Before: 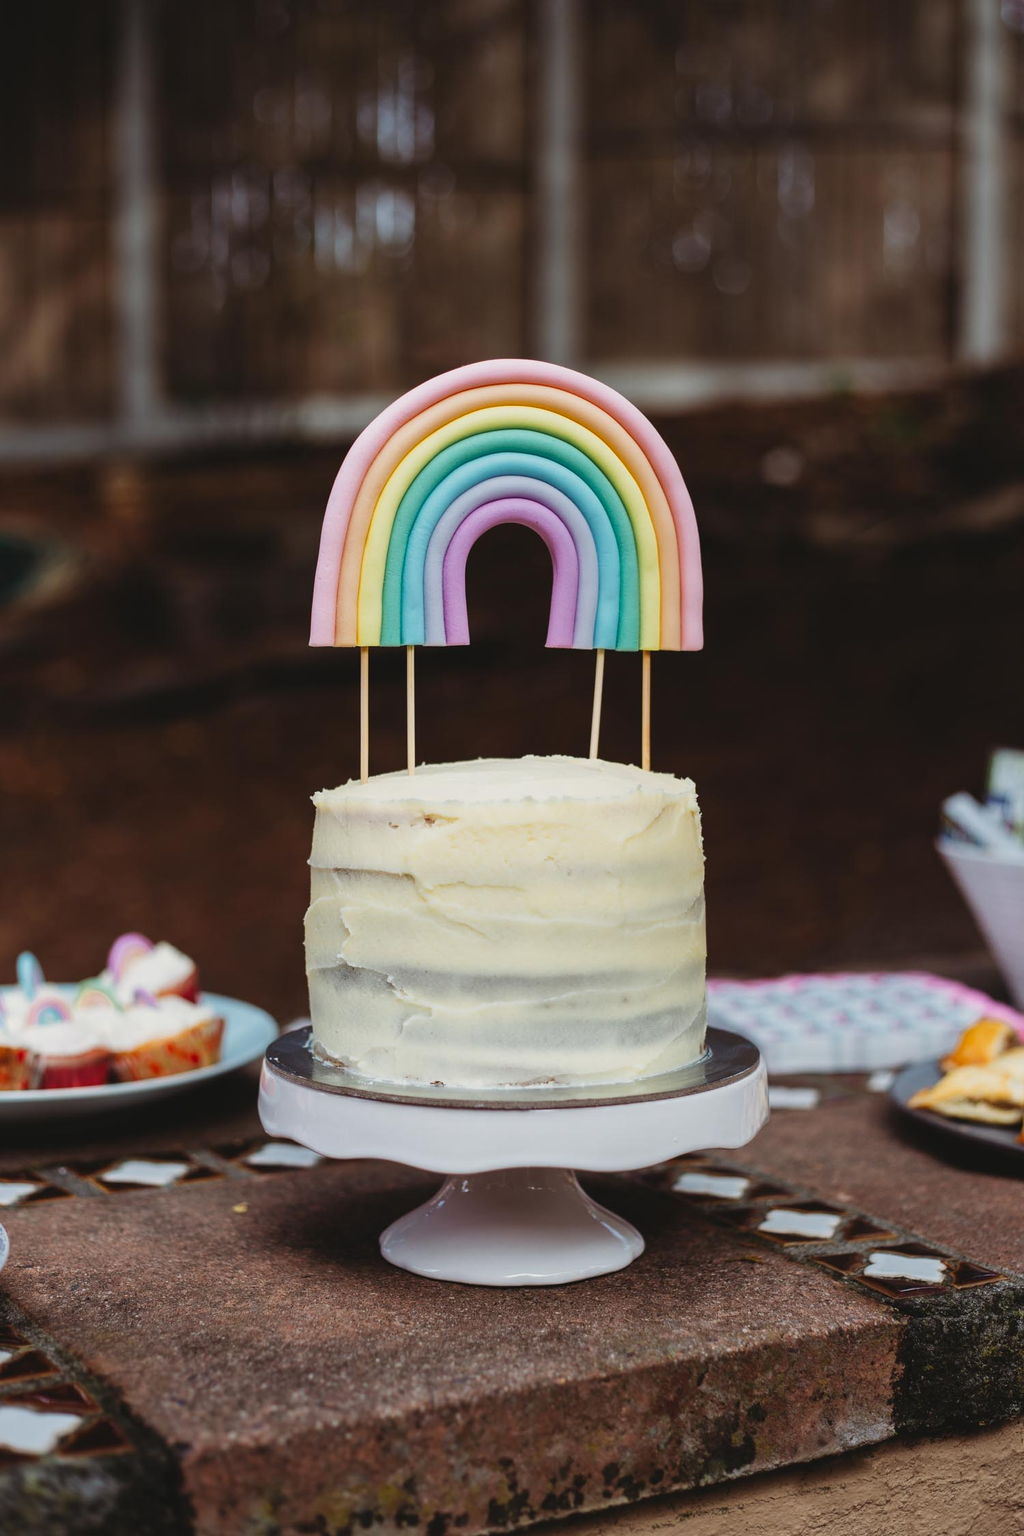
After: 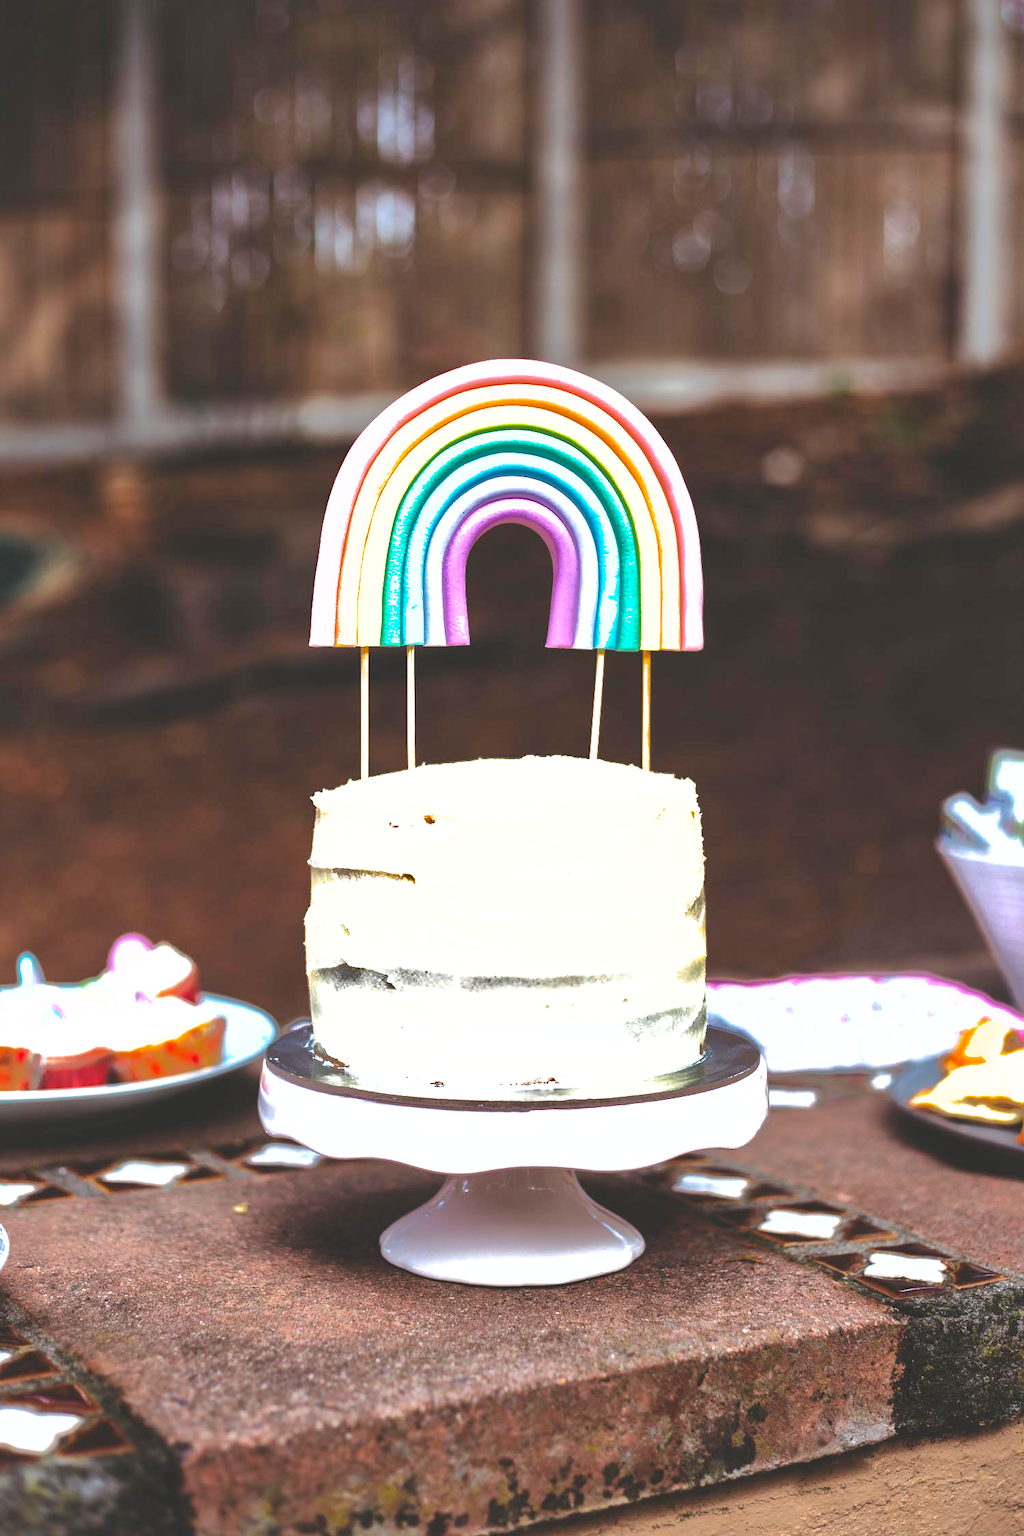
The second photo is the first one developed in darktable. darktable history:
shadows and highlights: shadows 38.43, highlights -74.54
exposure: black level correction -0.002, exposure 1.35 EV, compensate highlight preservation false
white balance: red 1.009, blue 1.027
